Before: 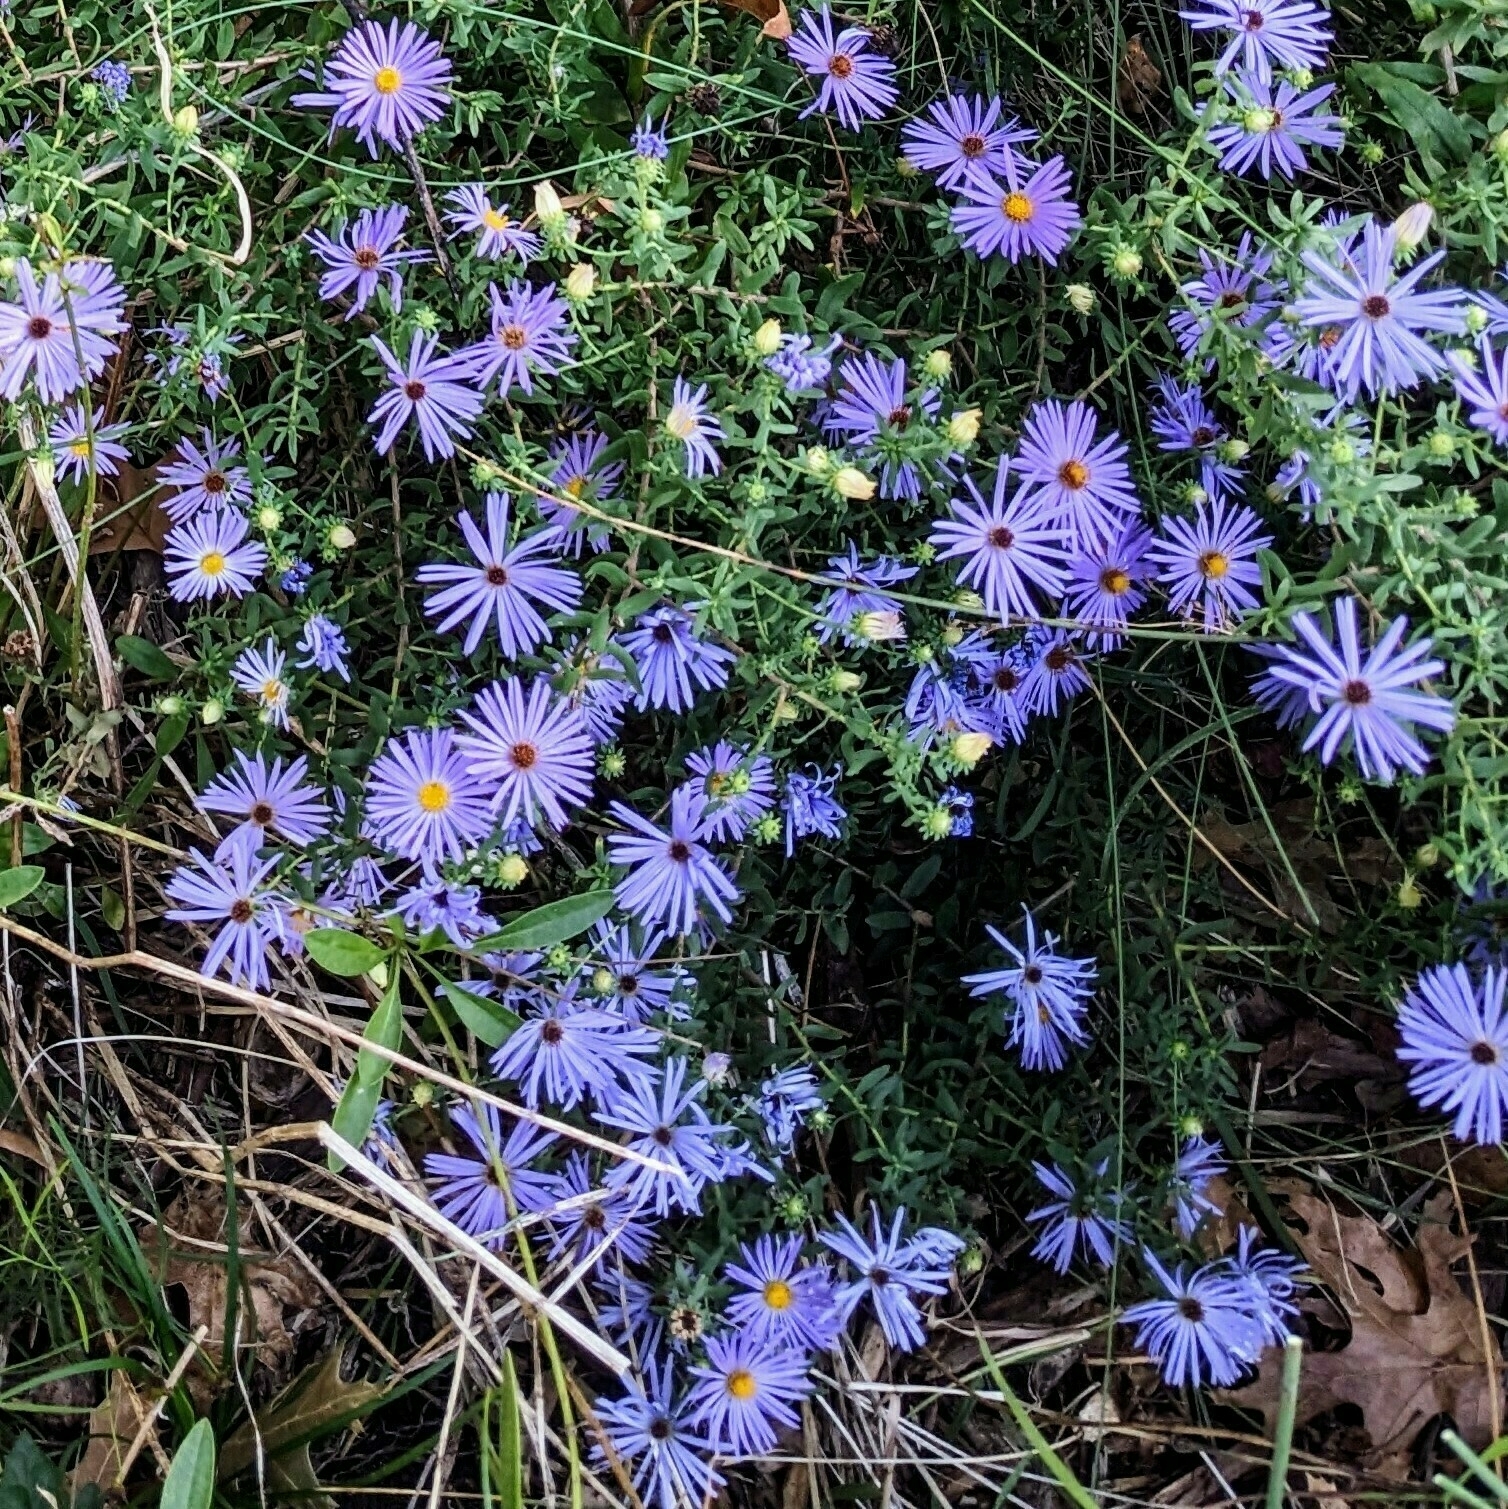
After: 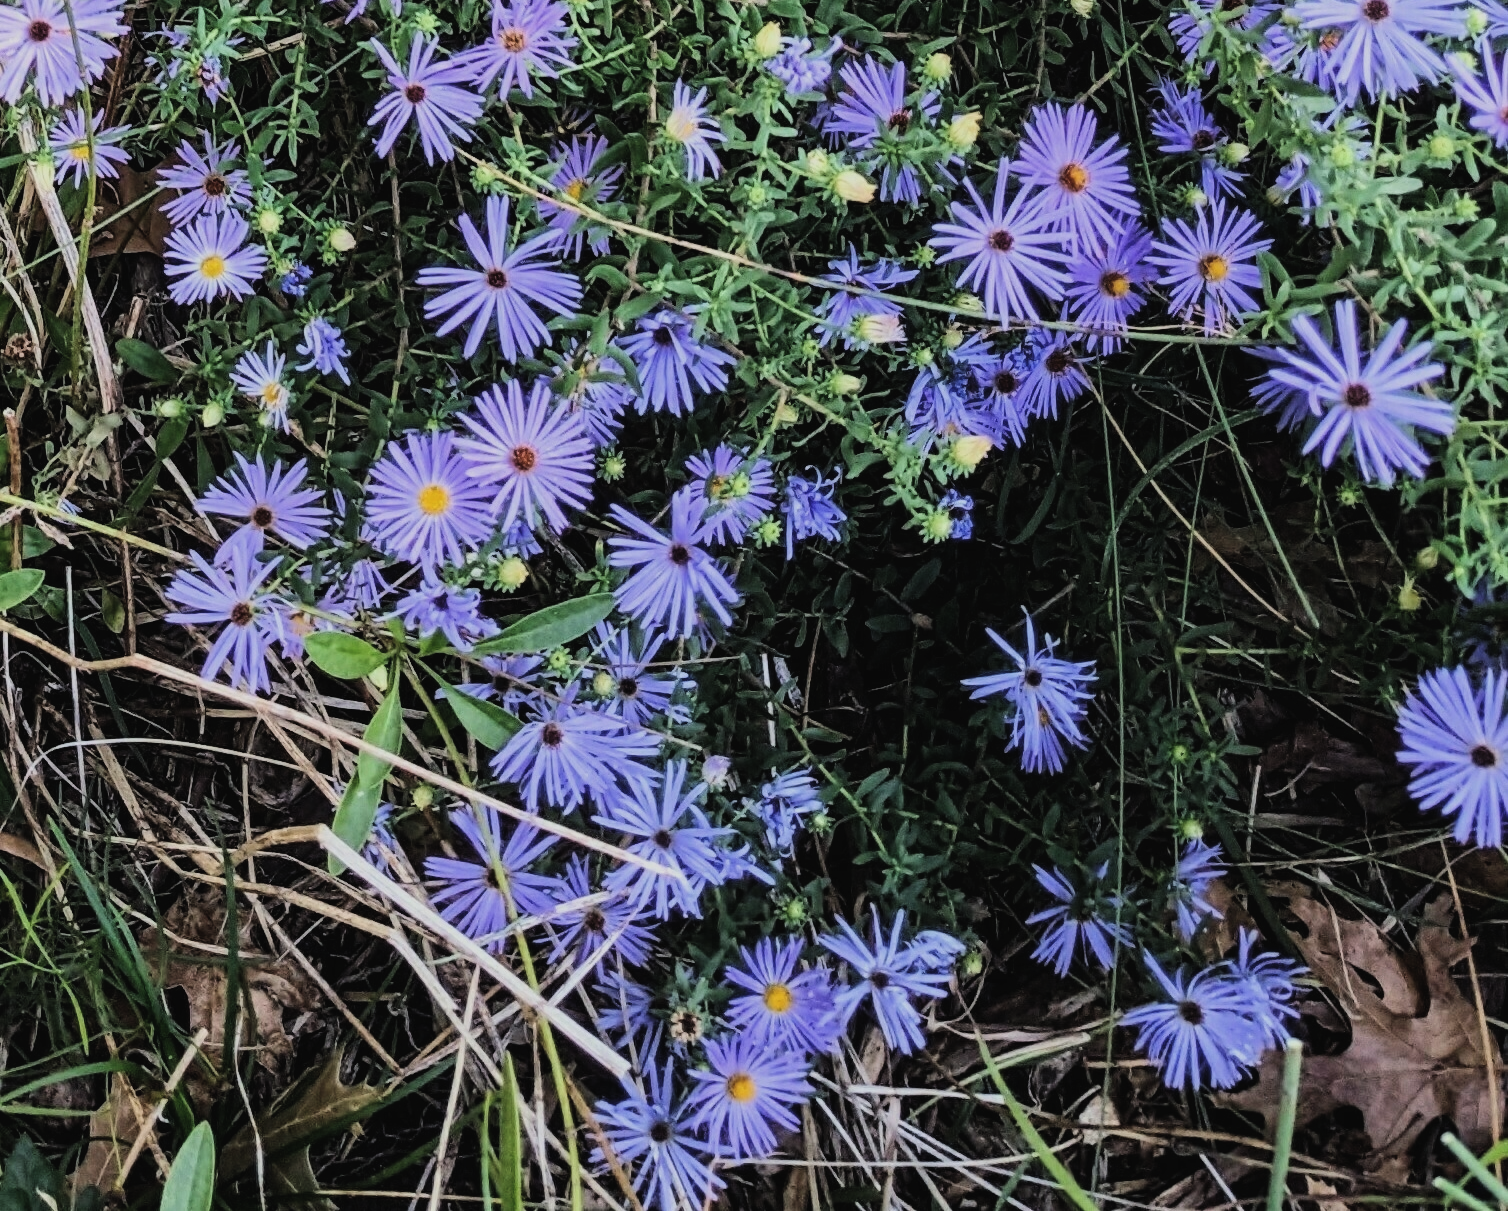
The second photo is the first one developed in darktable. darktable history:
exposure: black level correction -0.013, exposure -0.185 EV, compensate highlight preservation false
tone equalizer: -8 EV -0.436 EV, -7 EV -0.423 EV, -6 EV -0.348 EV, -5 EV -0.207 EV, -3 EV 0.223 EV, -2 EV 0.332 EV, -1 EV 0.392 EV, +0 EV 0.414 EV, edges refinement/feathering 500, mask exposure compensation -1.57 EV, preserve details no
crop and rotate: top 19.703%
filmic rgb: black relative exposure -7.65 EV, white relative exposure 4.56 EV, hardness 3.61, color science v6 (2022)
